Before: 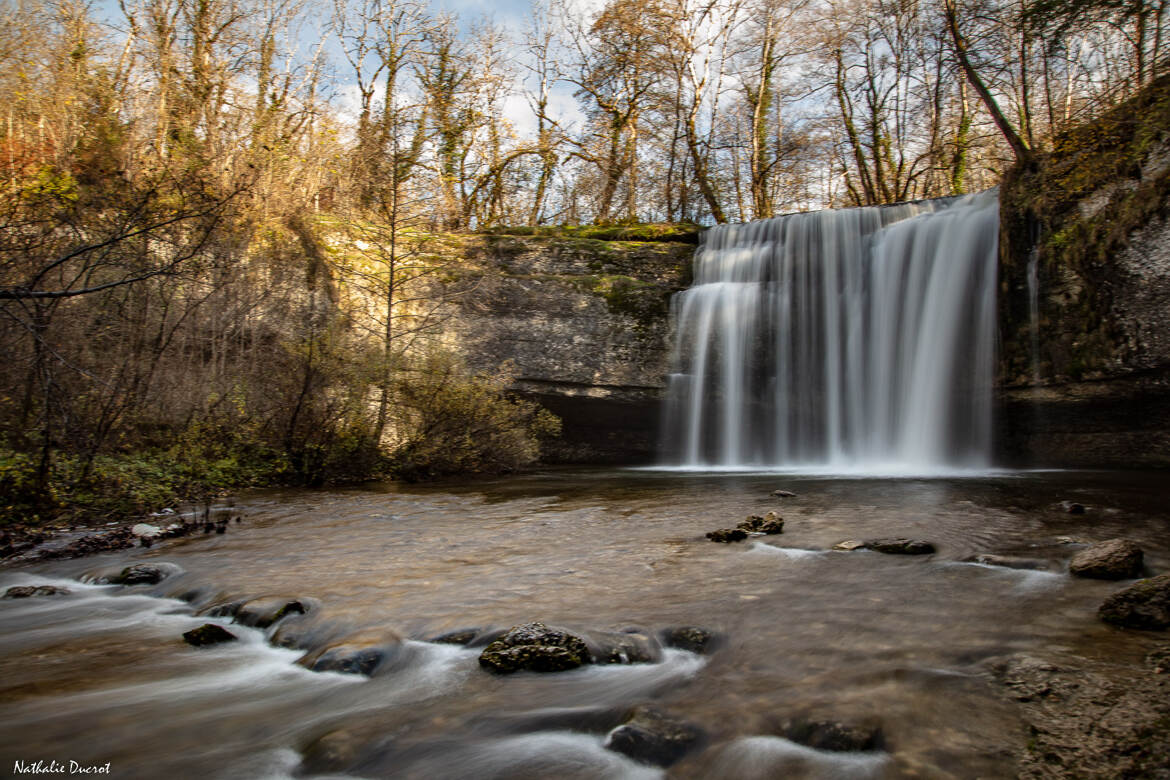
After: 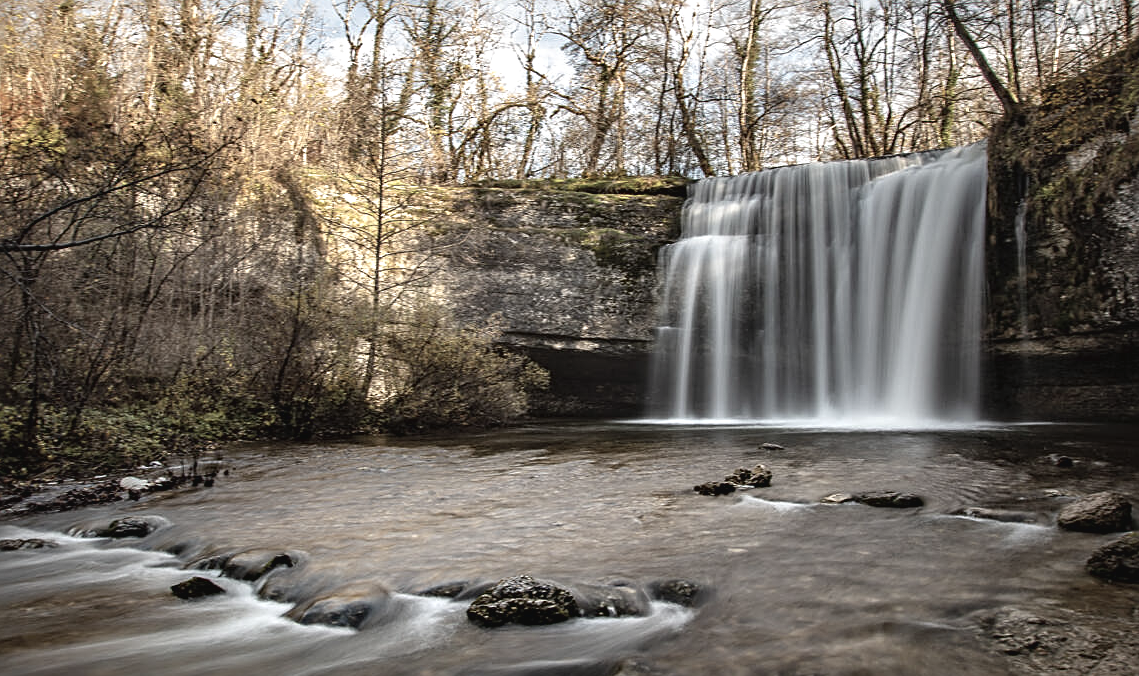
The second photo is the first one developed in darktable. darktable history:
contrast brightness saturation: contrast -0.06, saturation -0.406
exposure: black level correction 0.001, exposure 0.499 EV, compensate highlight preservation false
crop: left 1.05%, top 6.146%, right 1.542%, bottom 7.117%
sharpen: on, module defaults
tone equalizer: on, module defaults
color correction: highlights b* -0.005, saturation 0.867
